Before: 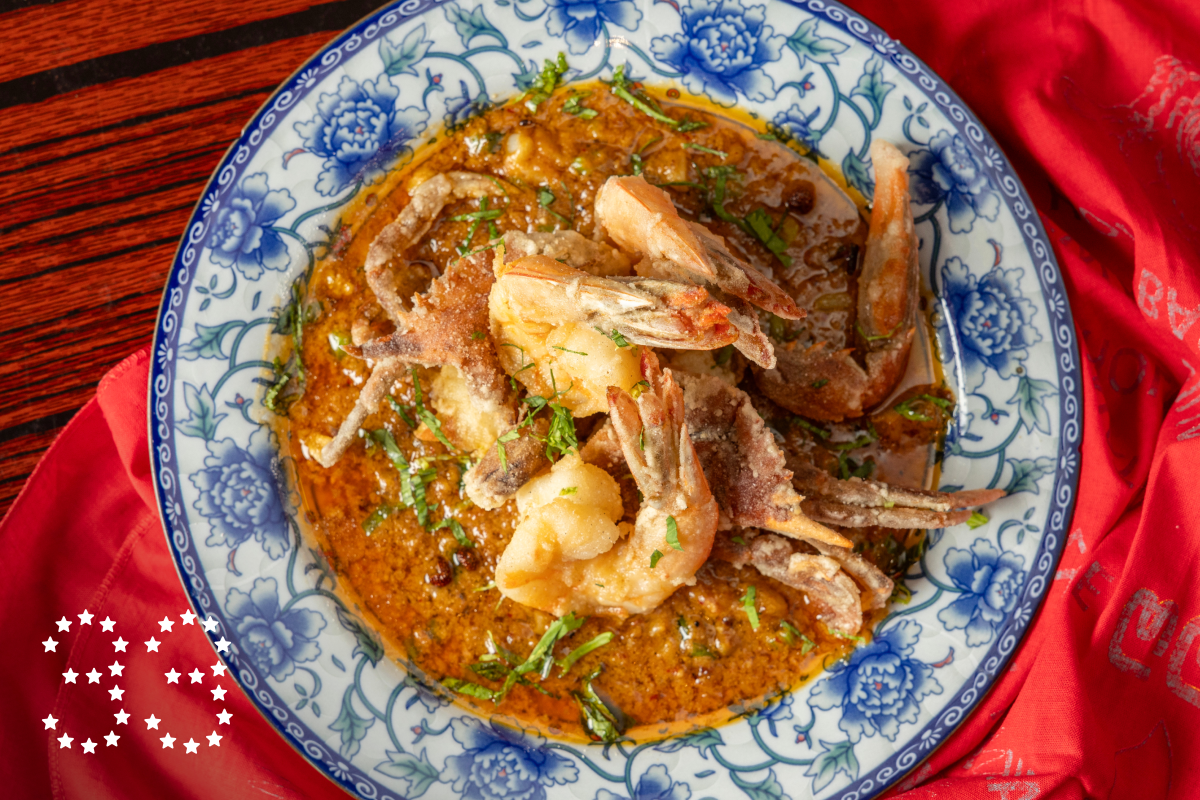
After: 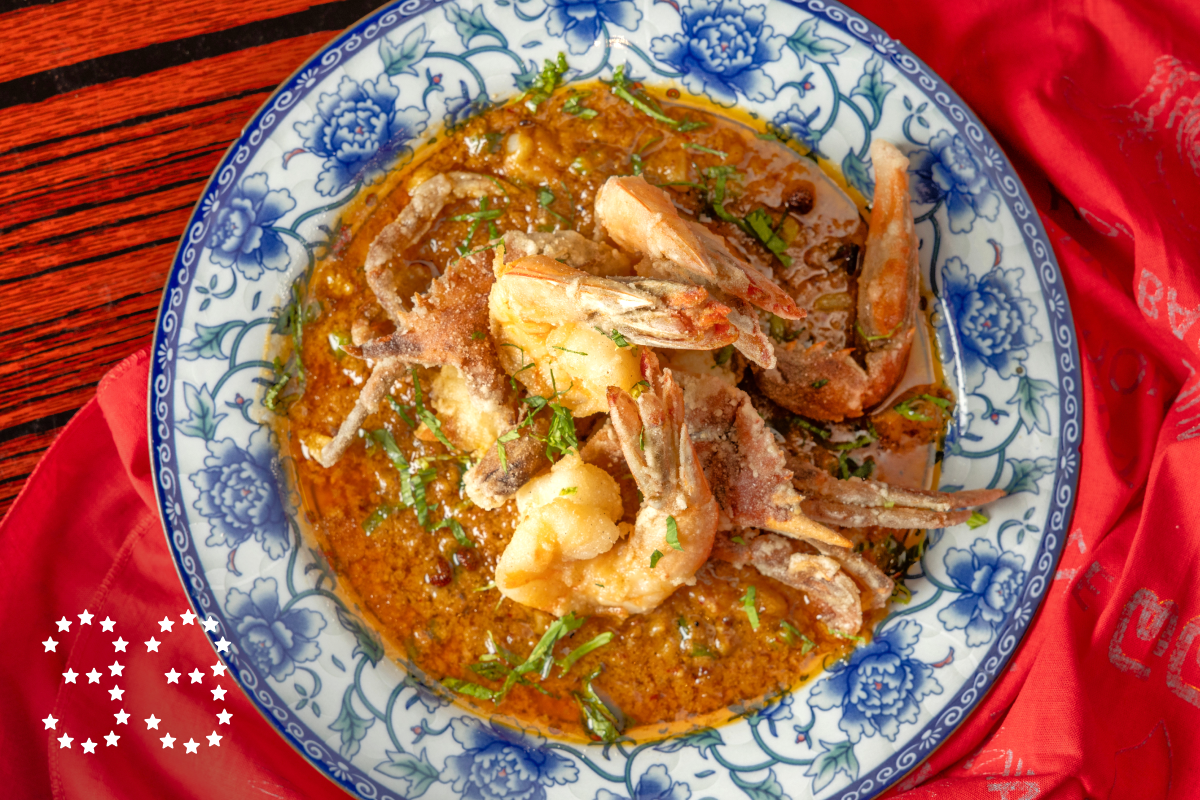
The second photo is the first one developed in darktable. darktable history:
tone equalizer: -8 EV -0.501 EV, -7 EV -0.333 EV, -6 EV -0.062 EV, -5 EV 0.415 EV, -4 EV 0.979 EV, -3 EV 0.808 EV, -2 EV -0.007 EV, -1 EV 0.135 EV, +0 EV -0.017 EV, mask exposure compensation -0.501 EV
